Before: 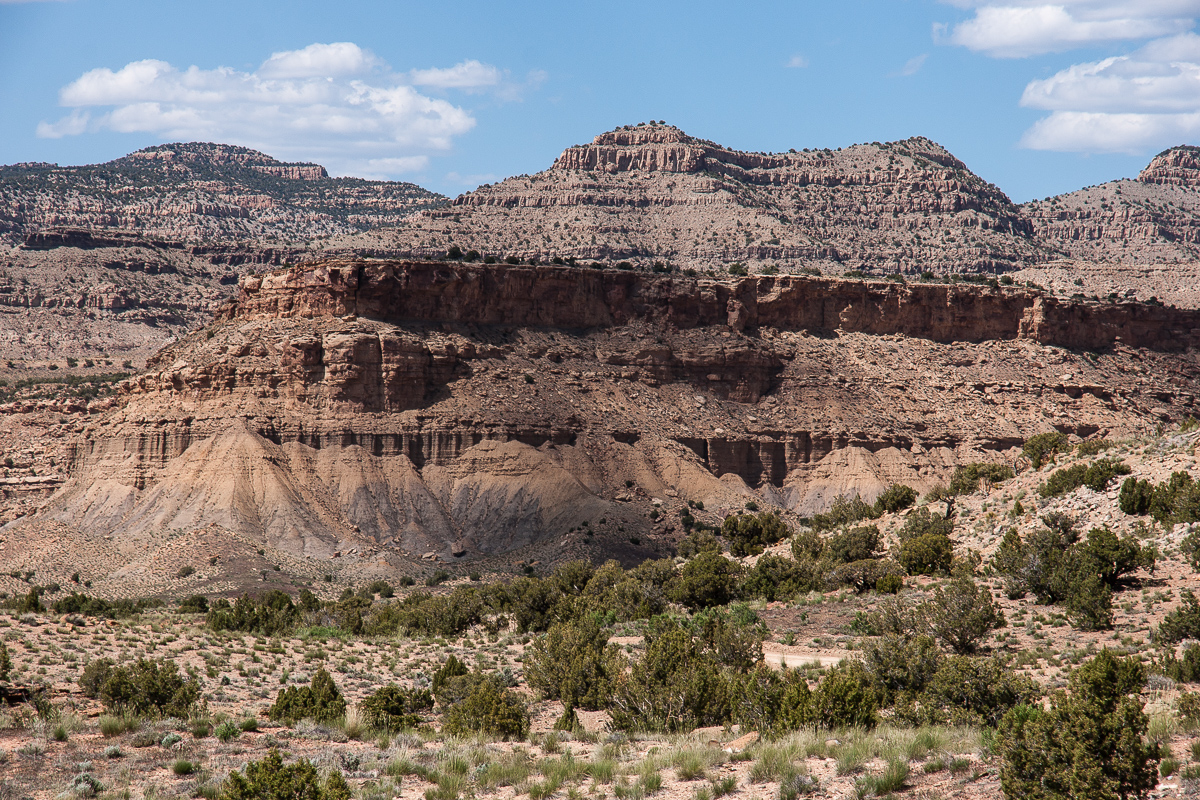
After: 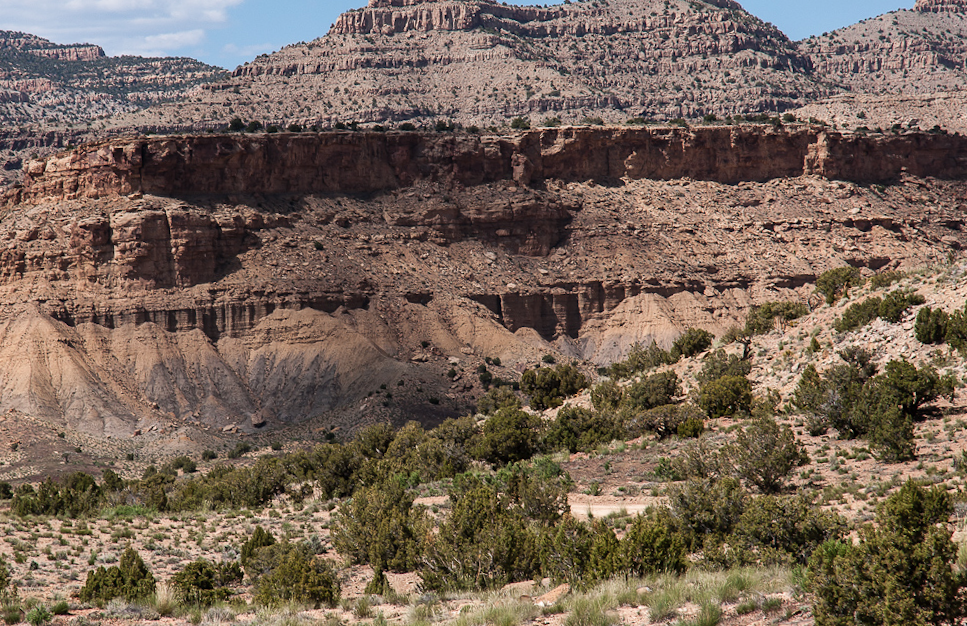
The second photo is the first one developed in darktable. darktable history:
crop: left 16.315%, top 14.246%
tone equalizer: on, module defaults
rotate and perspective: rotation -3.52°, crop left 0.036, crop right 0.964, crop top 0.081, crop bottom 0.919
